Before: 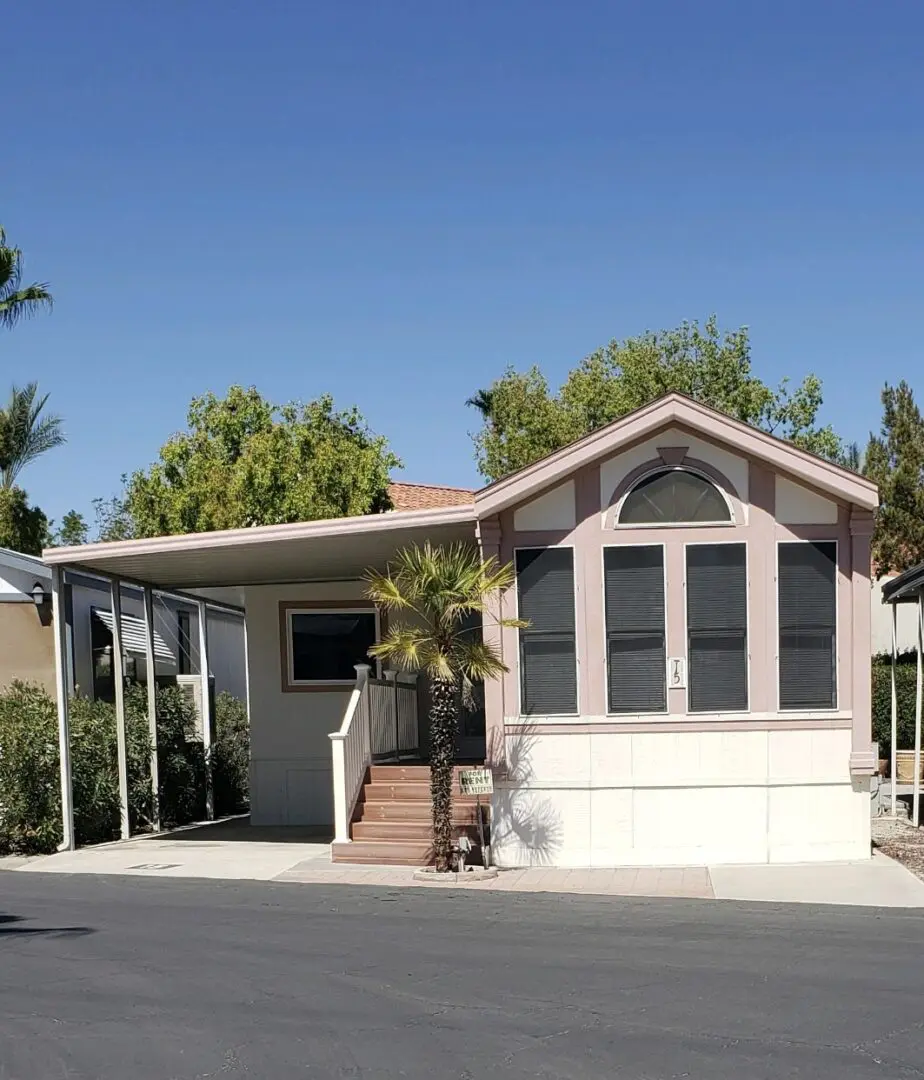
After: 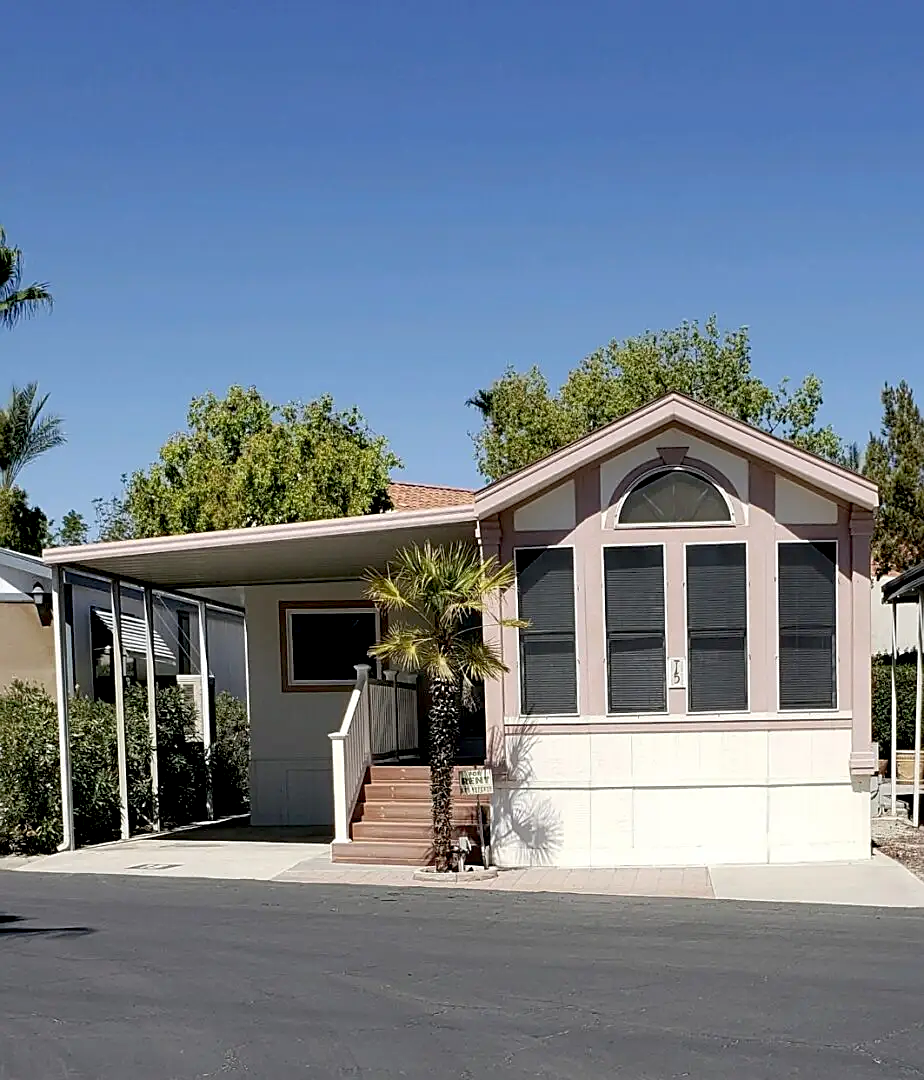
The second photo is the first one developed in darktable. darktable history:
sharpen: on, module defaults
exposure: black level correction 0.012, compensate highlight preservation false
